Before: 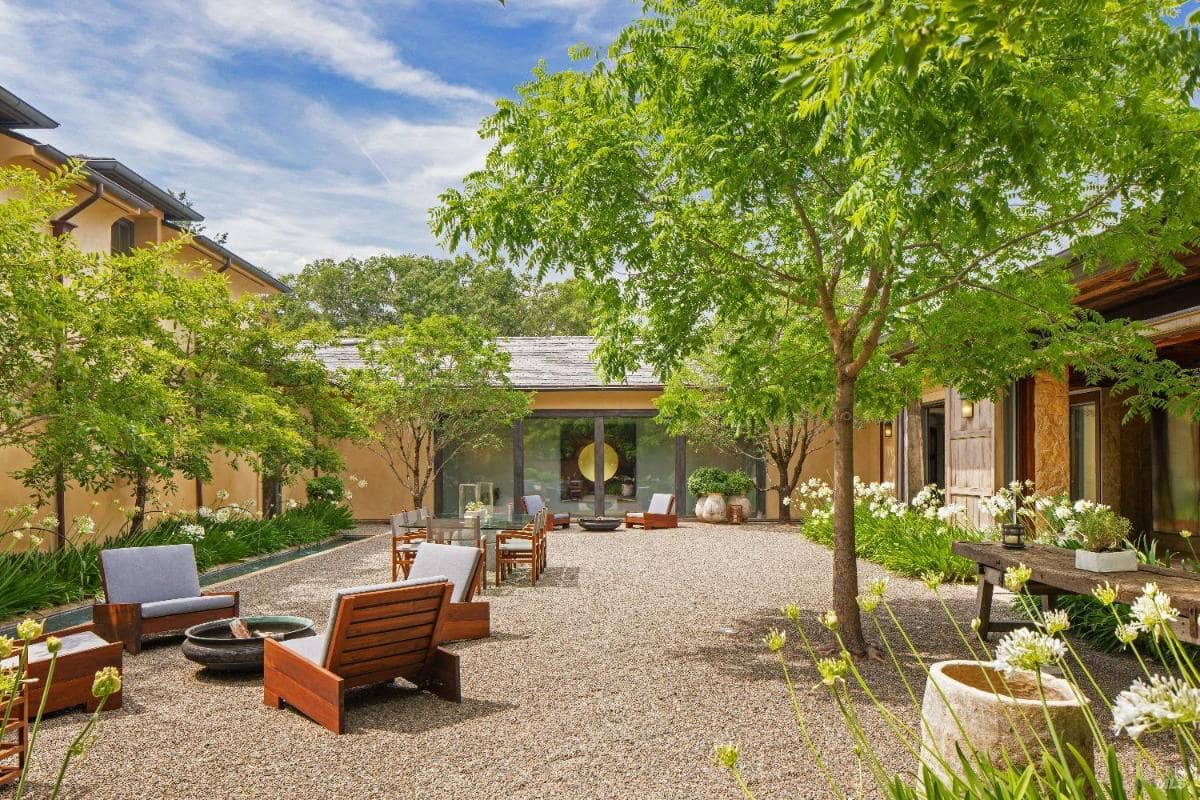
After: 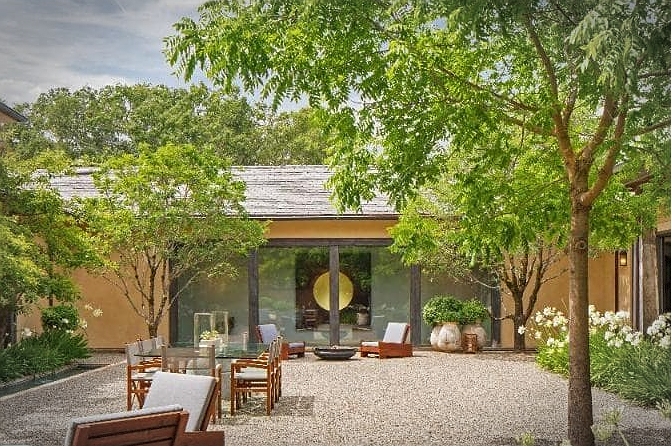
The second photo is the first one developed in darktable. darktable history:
crop and rotate: left 22.154%, top 21.532%, right 21.862%, bottom 22.597%
vignetting: automatic ratio true, dithering 8-bit output
sharpen: radius 0.974, amount 0.606
